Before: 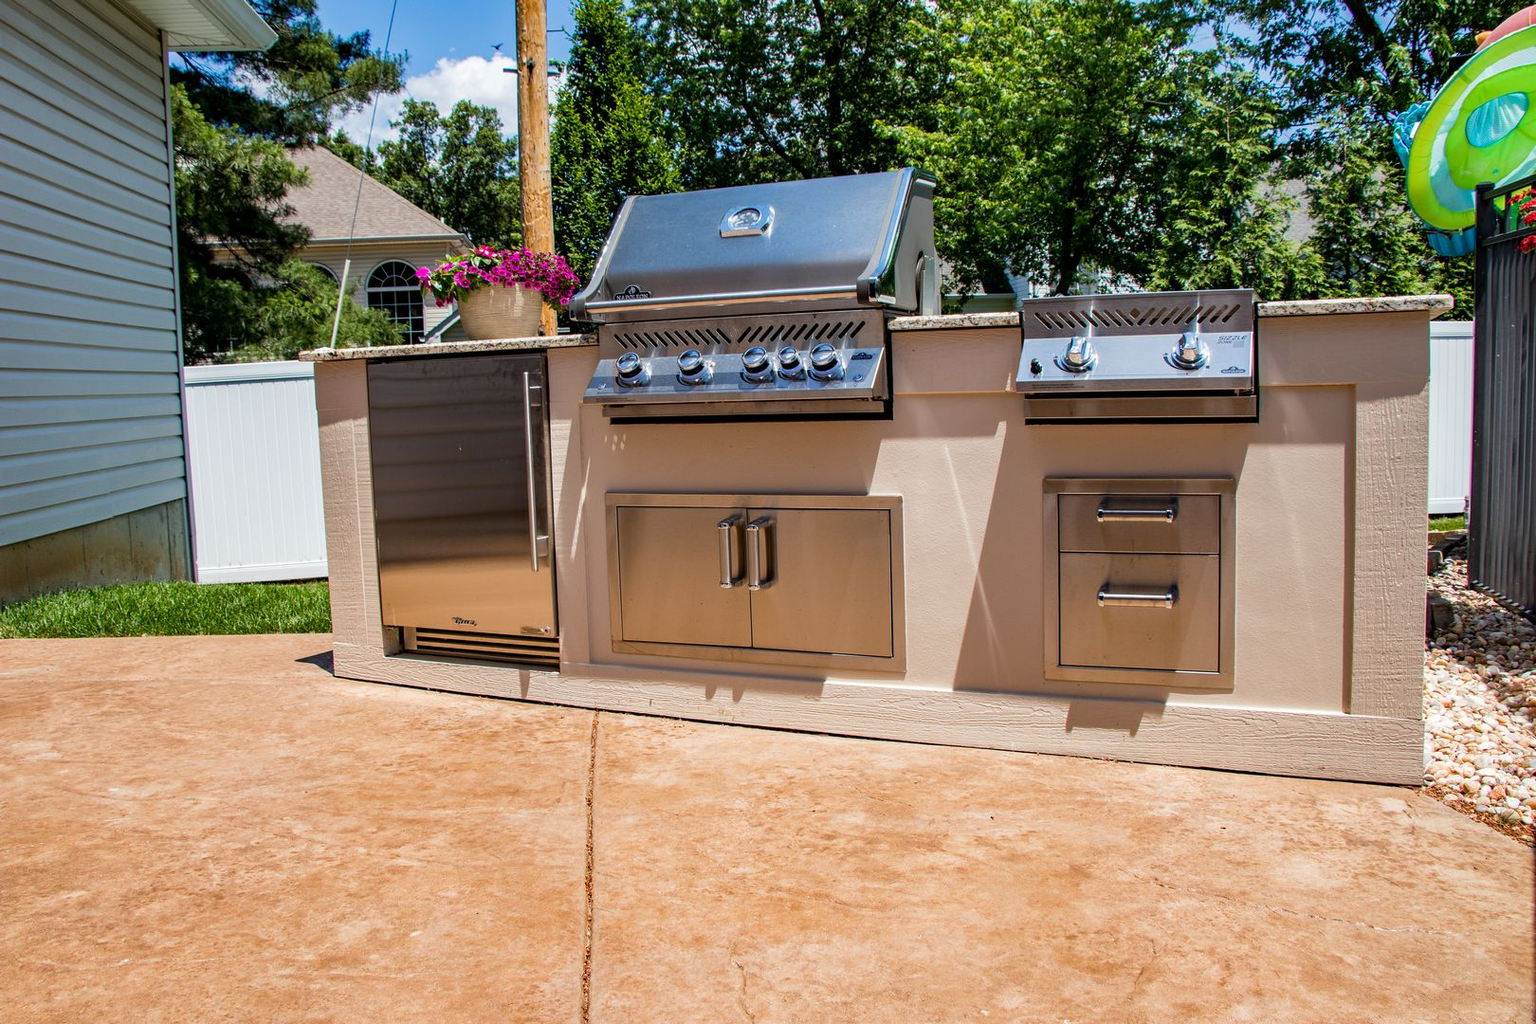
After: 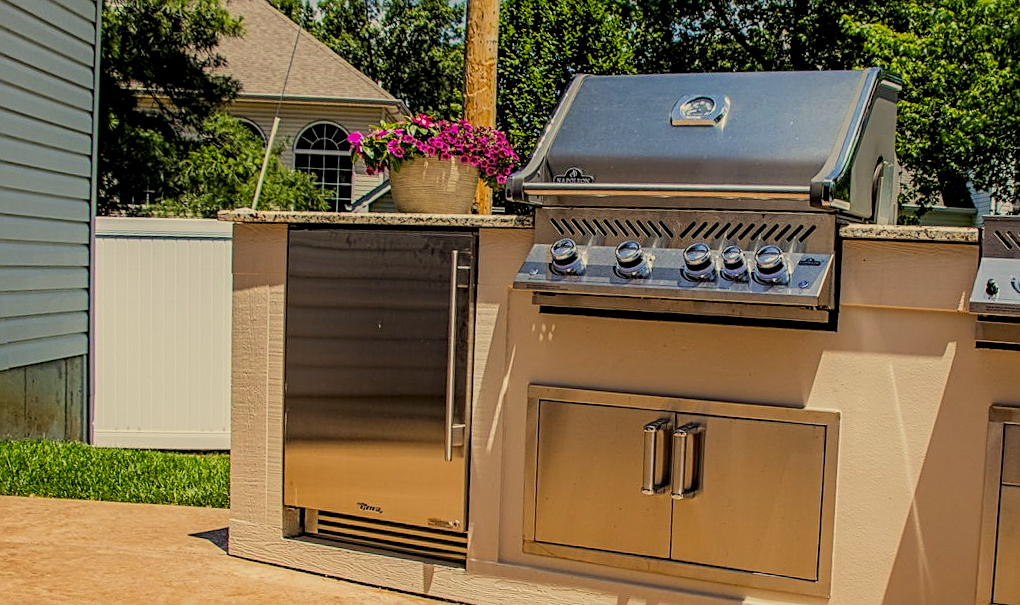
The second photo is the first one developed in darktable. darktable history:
contrast equalizer: y [[0.439, 0.44, 0.442, 0.457, 0.493, 0.498], [0.5 ×6], [0.5 ×6], [0 ×6], [0 ×6]]
sharpen: on, module defaults
color correction: highlights a* 2.35, highlights b* 23.18
crop and rotate: angle -4.53°, left 1.981%, top 6.932%, right 27.759%, bottom 30.528%
local contrast: detail 130%
filmic rgb: black relative exposure -7.65 EV, white relative exposure 4.56 EV, threshold 5.97 EV, hardness 3.61, color science v6 (2022), enable highlight reconstruction true
